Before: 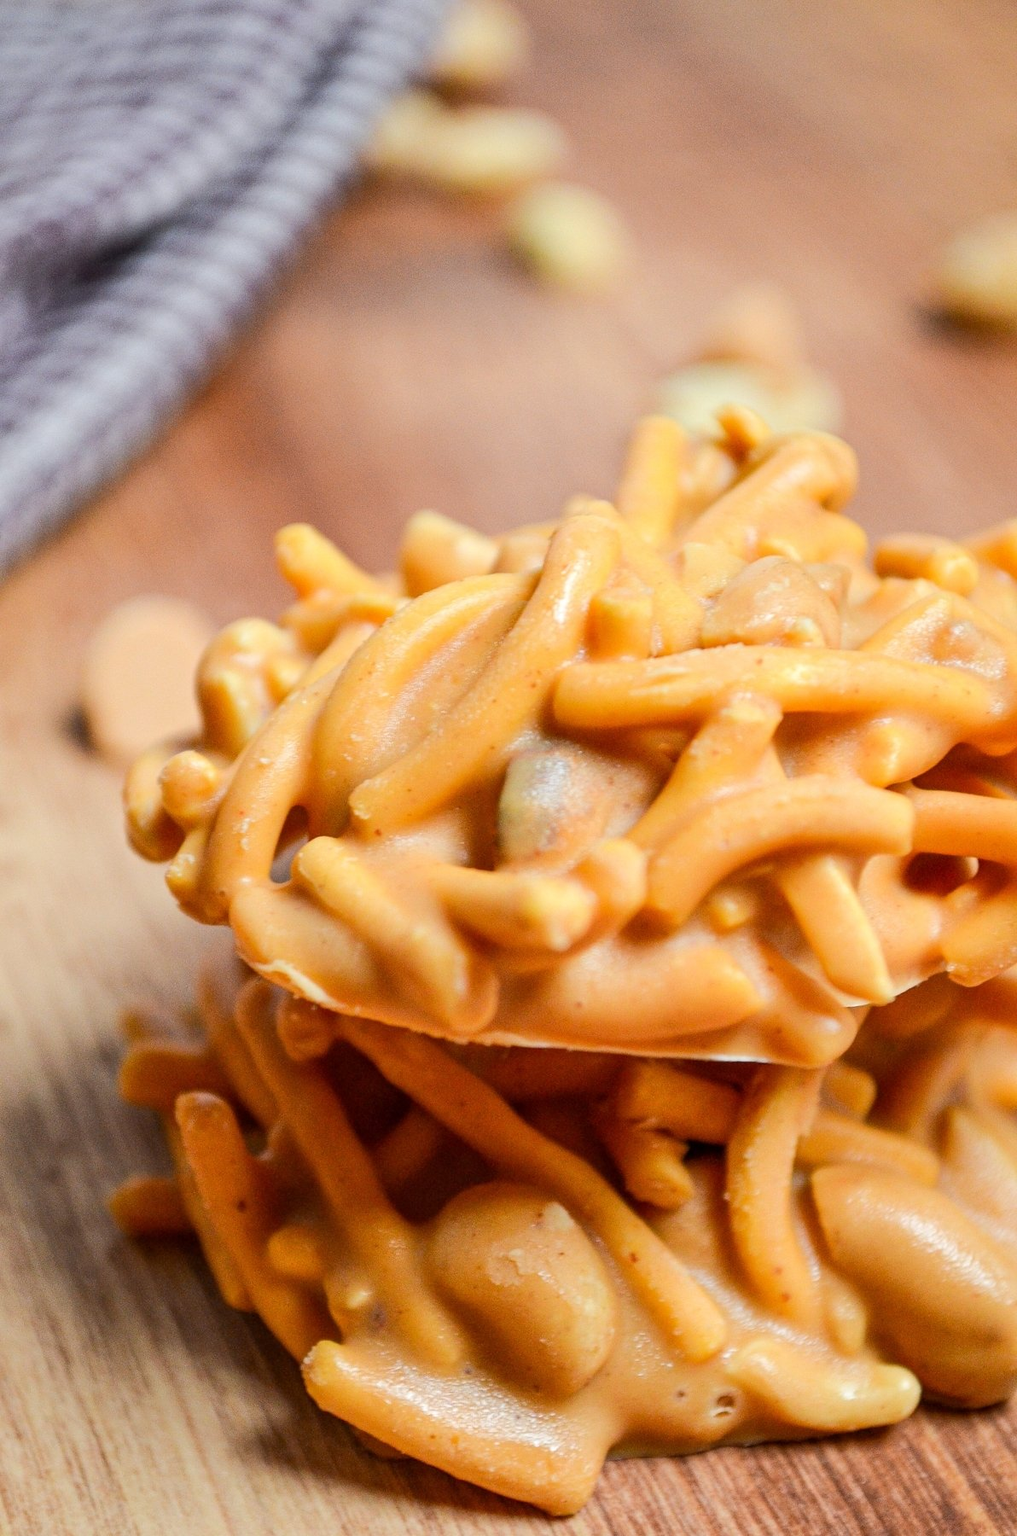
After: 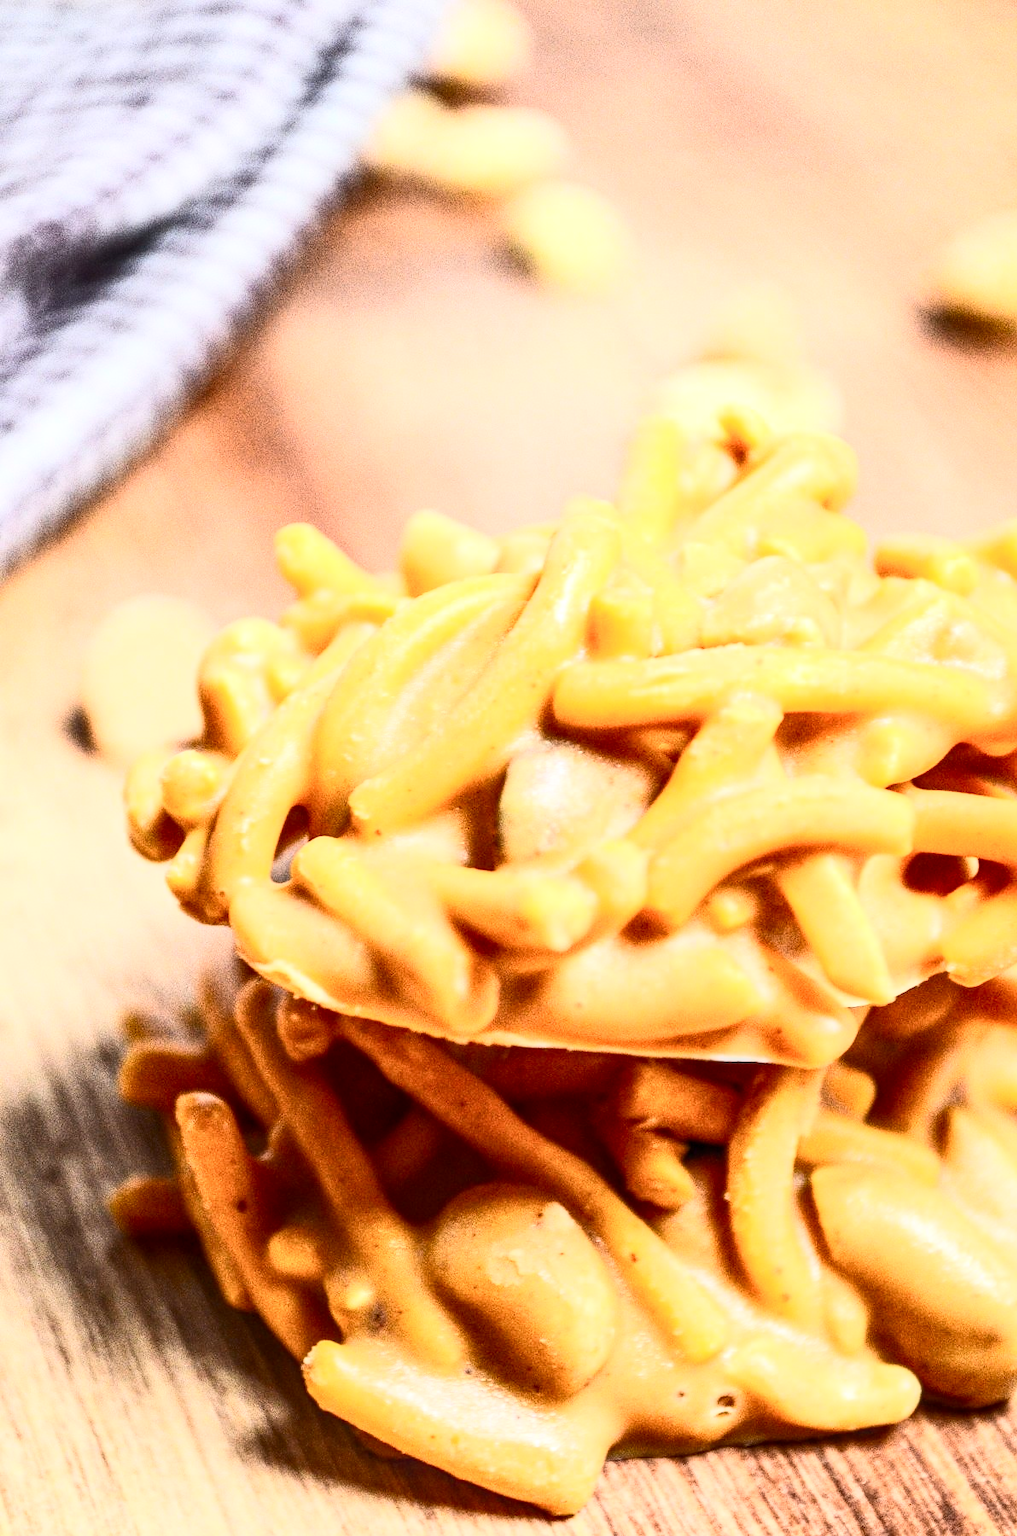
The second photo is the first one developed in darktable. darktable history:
contrast brightness saturation: contrast 0.62, brightness 0.34, saturation 0.14
local contrast: detail 130%
exposure: exposure 0.128 EV, compensate highlight preservation false
